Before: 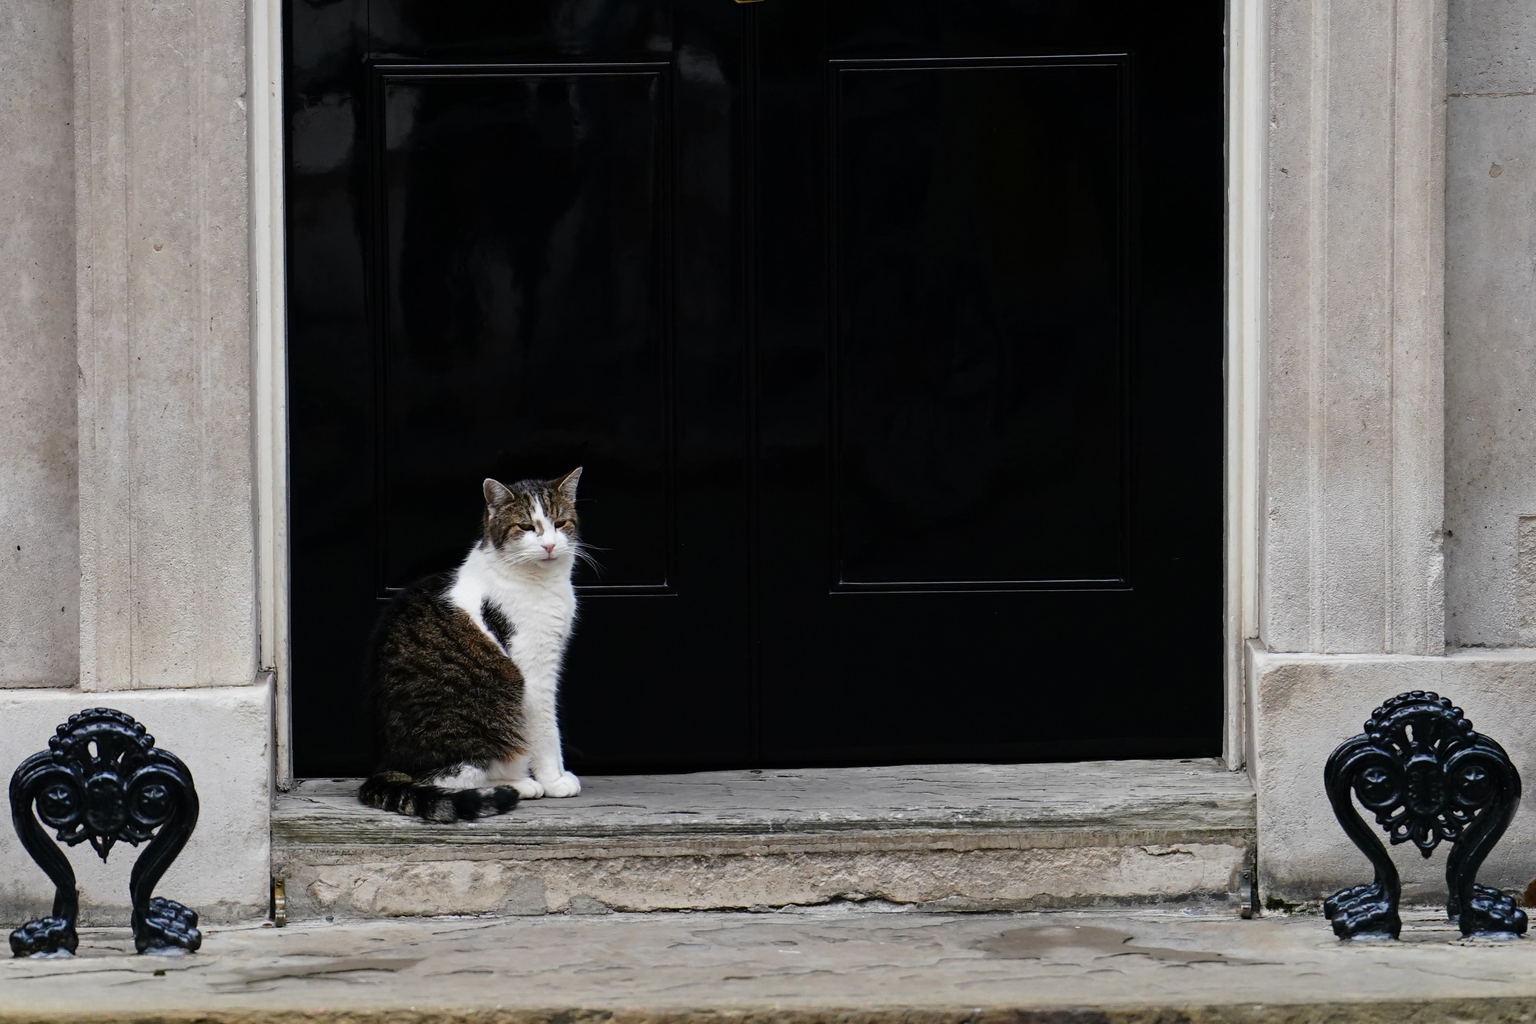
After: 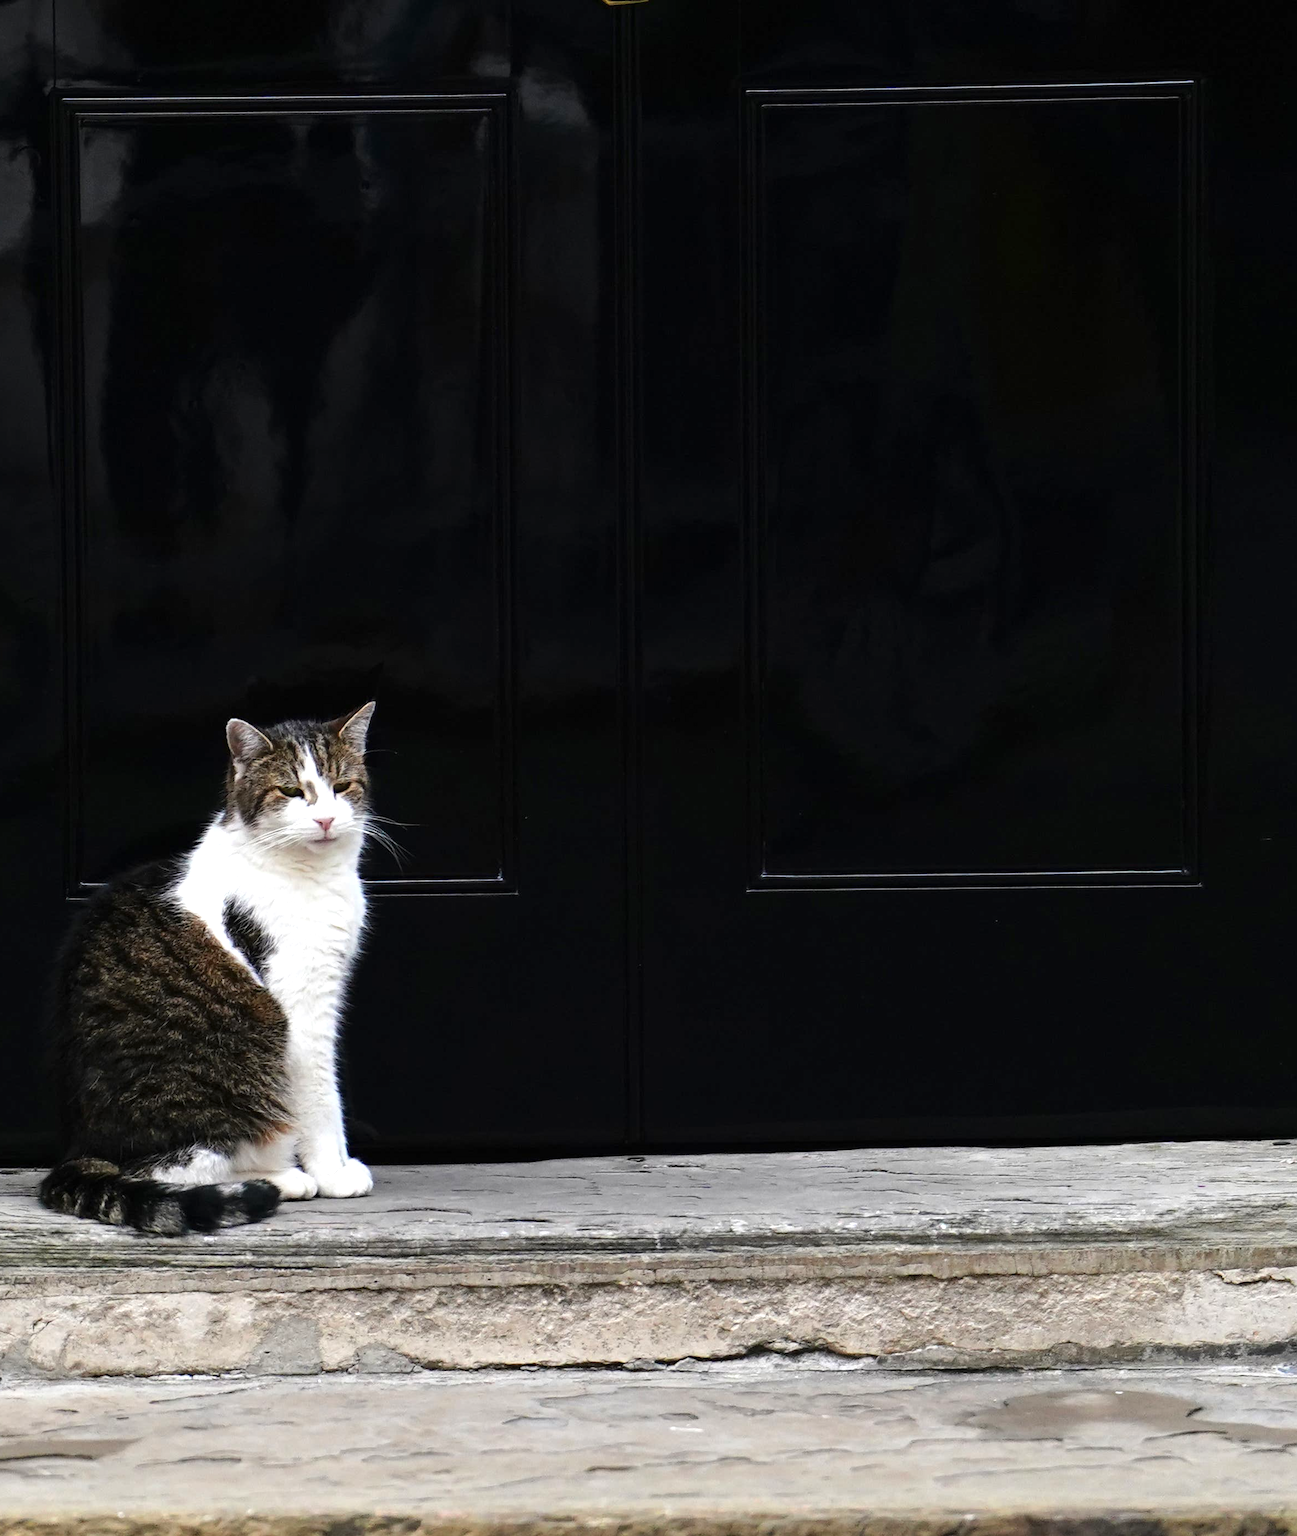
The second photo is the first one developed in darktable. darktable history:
exposure: black level correction 0, exposure 0.7 EV, compensate exposure bias true, compensate highlight preservation false
crop: left 21.674%, right 22.086%
